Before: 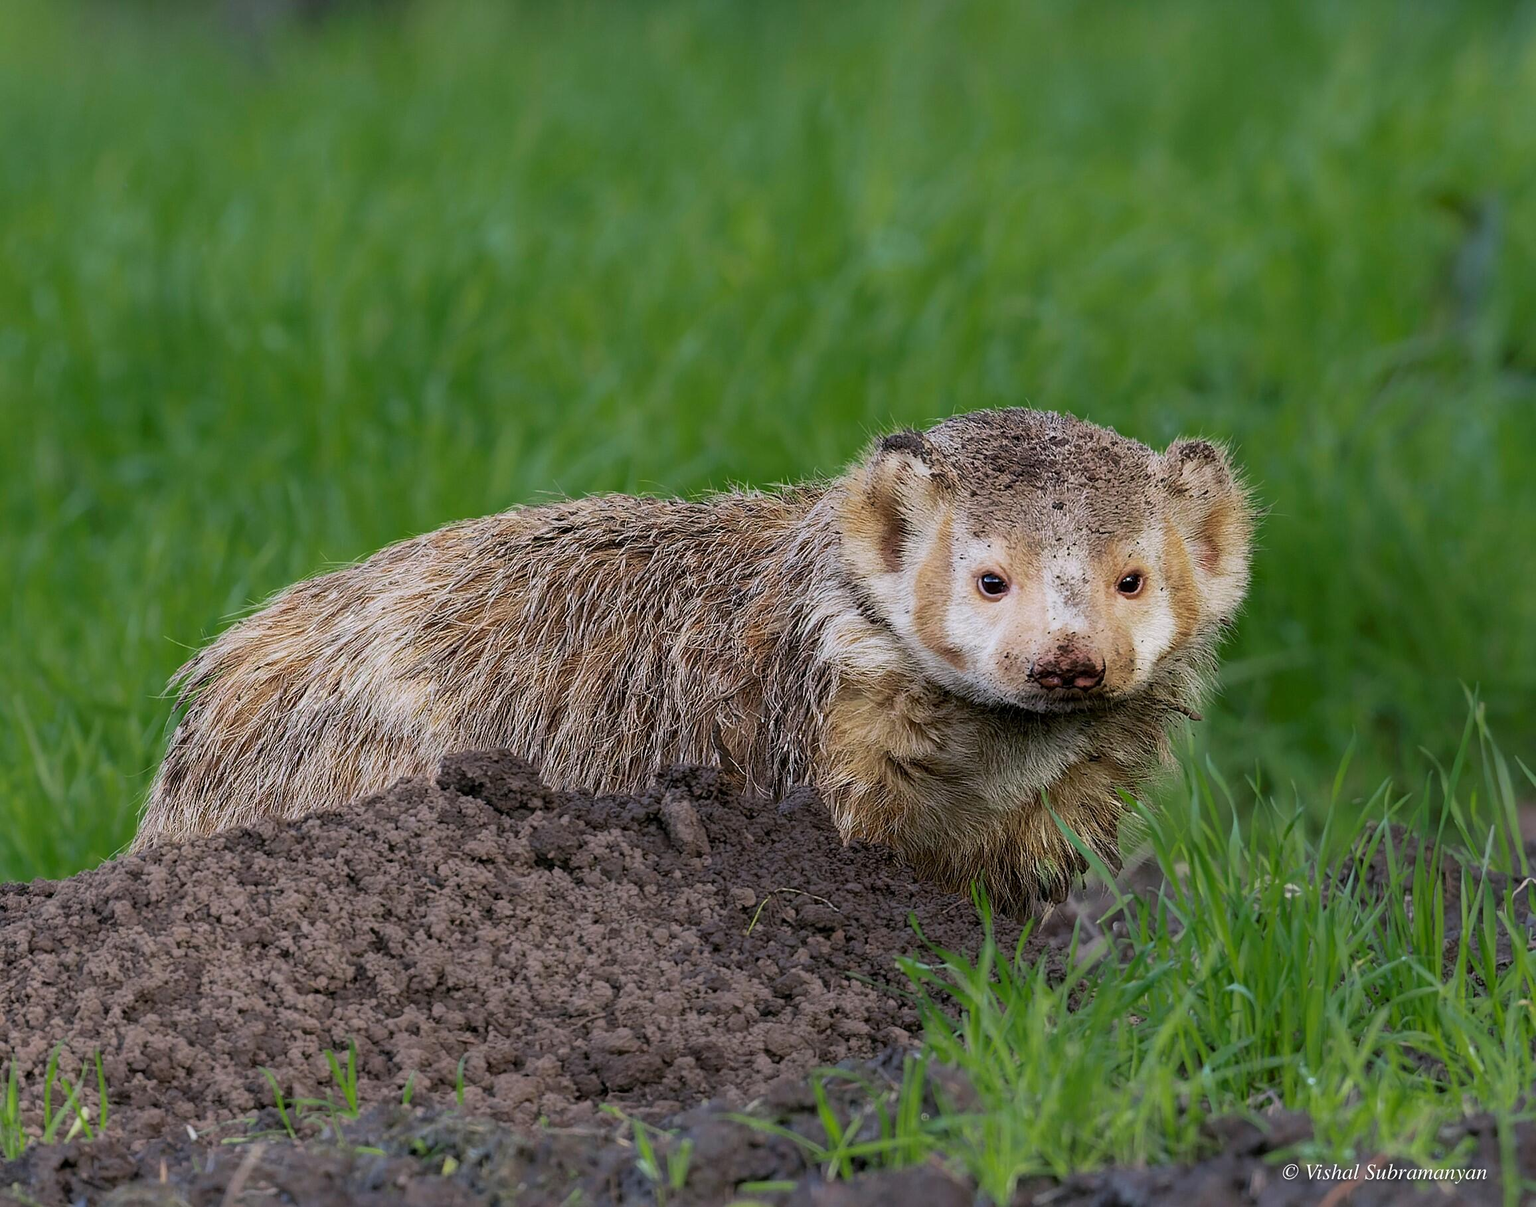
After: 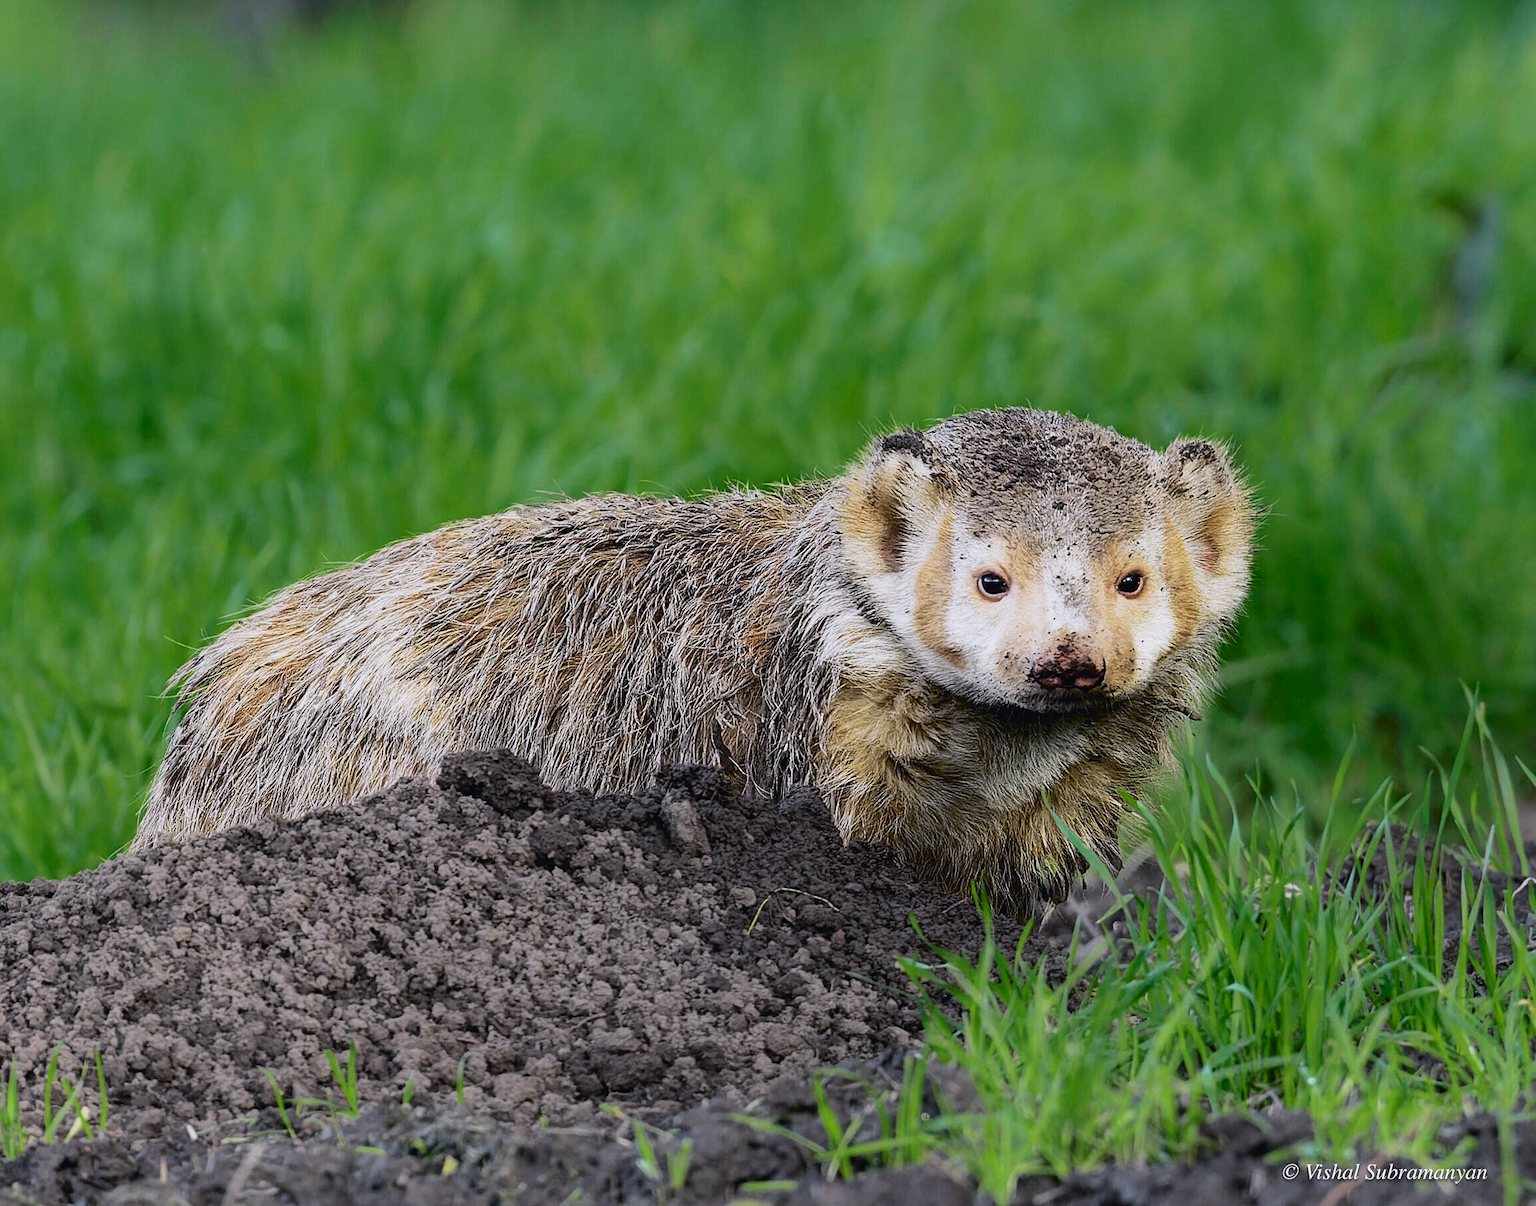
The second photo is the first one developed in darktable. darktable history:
tone curve: curves: ch0 [(0, 0.023) (0.104, 0.058) (0.21, 0.162) (0.469, 0.524) (0.579, 0.65) (0.725, 0.8) (0.858, 0.903) (1, 0.974)]; ch1 [(0, 0) (0.414, 0.395) (0.447, 0.447) (0.502, 0.501) (0.521, 0.512) (0.57, 0.563) (0.618, 0.61) (0.654, 0.642) (1, 1)]; ch2 [(0, 0) (0.356, 0.408) (0.437, 0.453) (0.492, 0.485) (0.524, 0.508) (0.566, 0.567) (0.595, 0.604) (1, 1)], color space Lab, independent channels, preserve colors none
